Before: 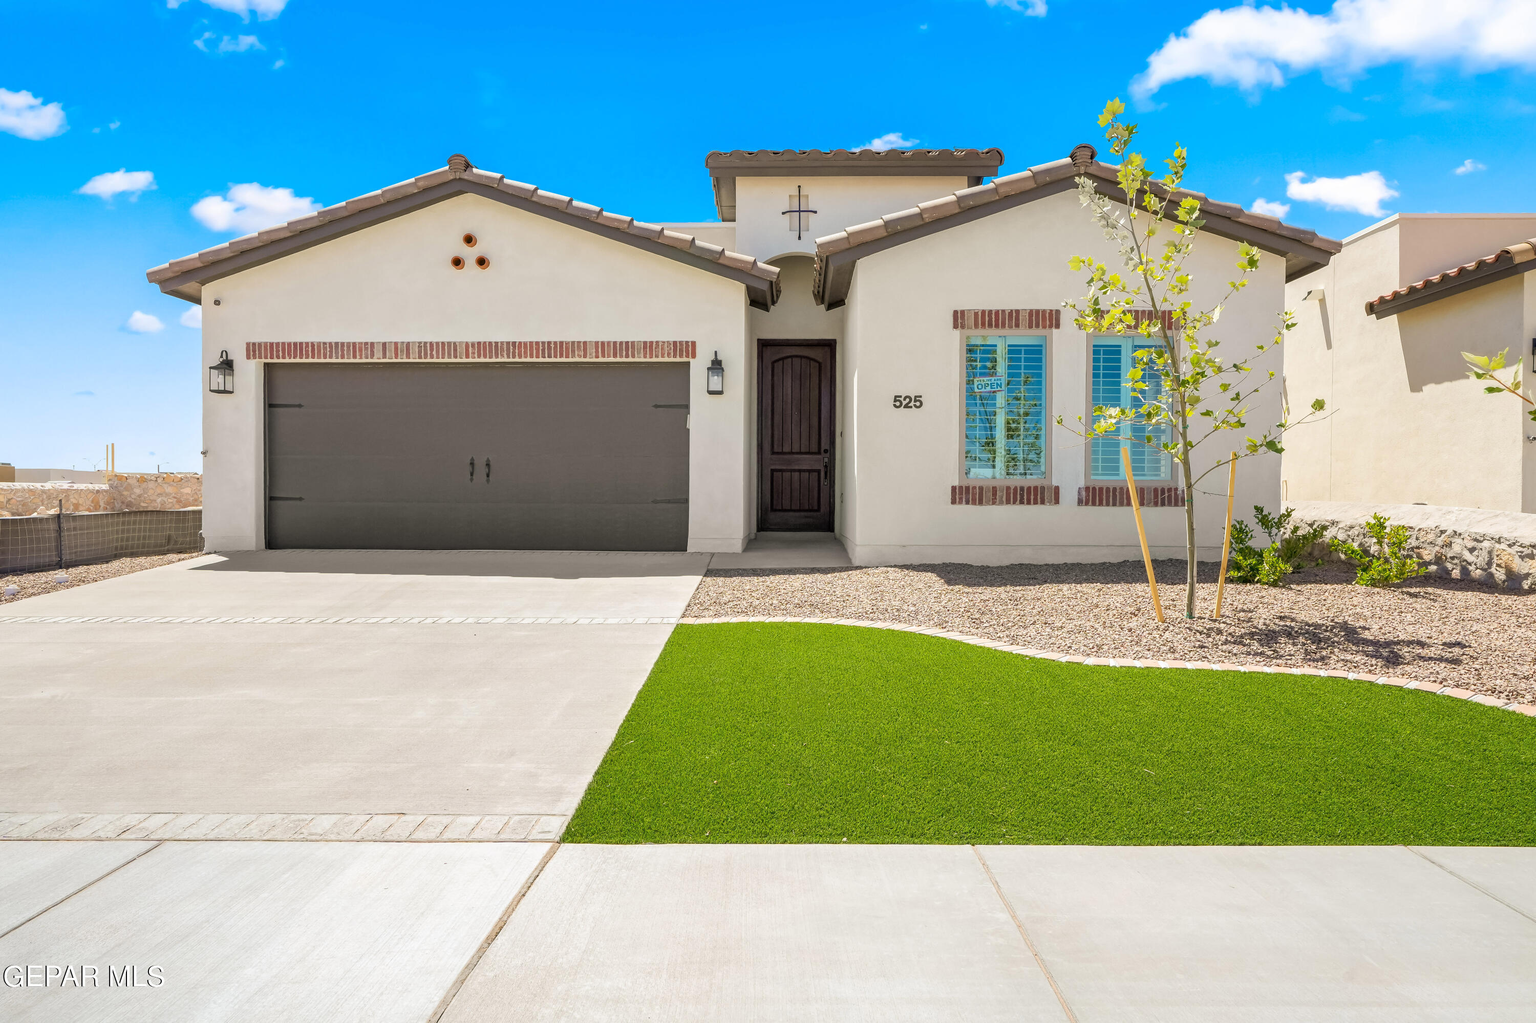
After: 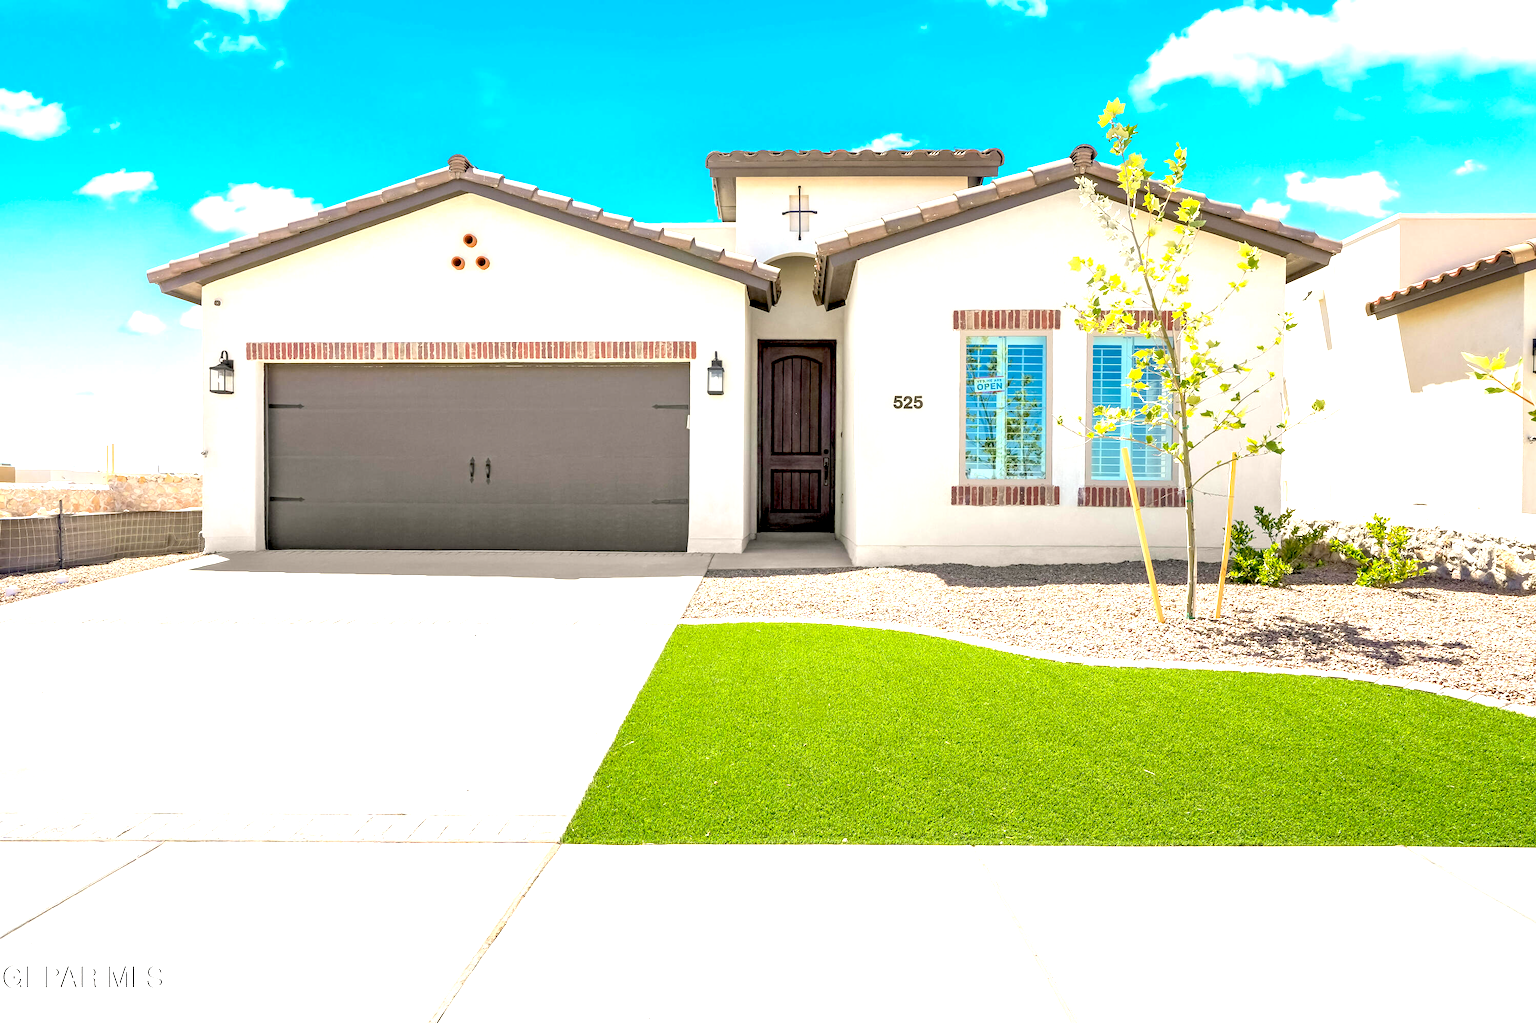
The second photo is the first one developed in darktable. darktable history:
exposure: black level correction 0.011, exposure 1.082 EV, compensate highlight preservation false
